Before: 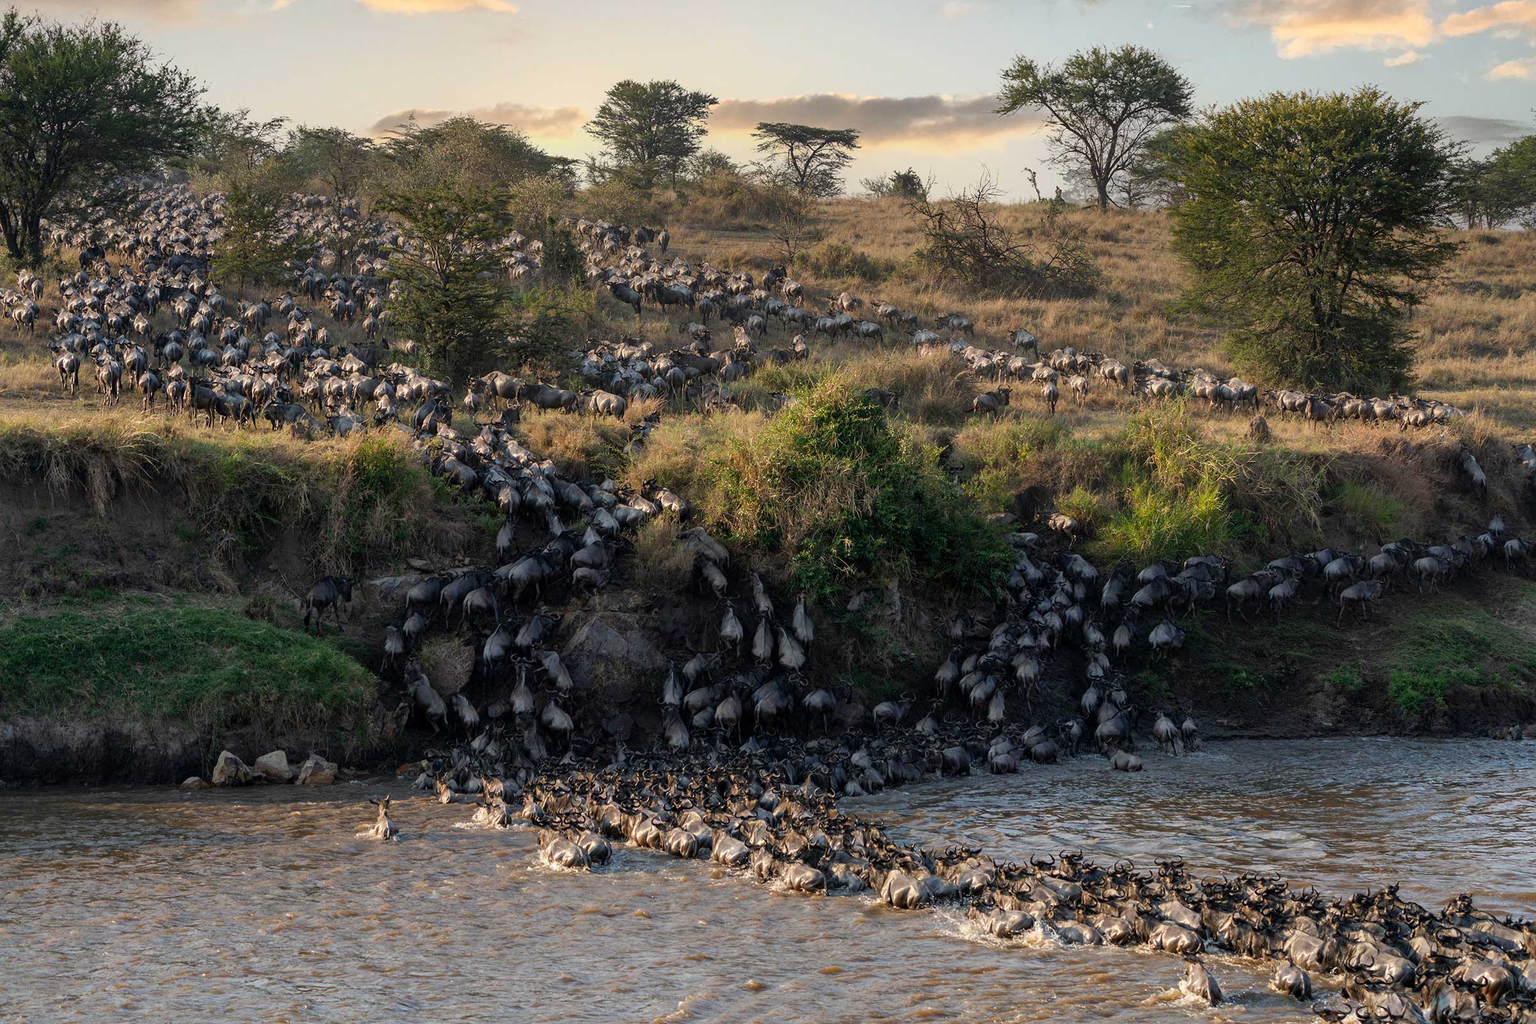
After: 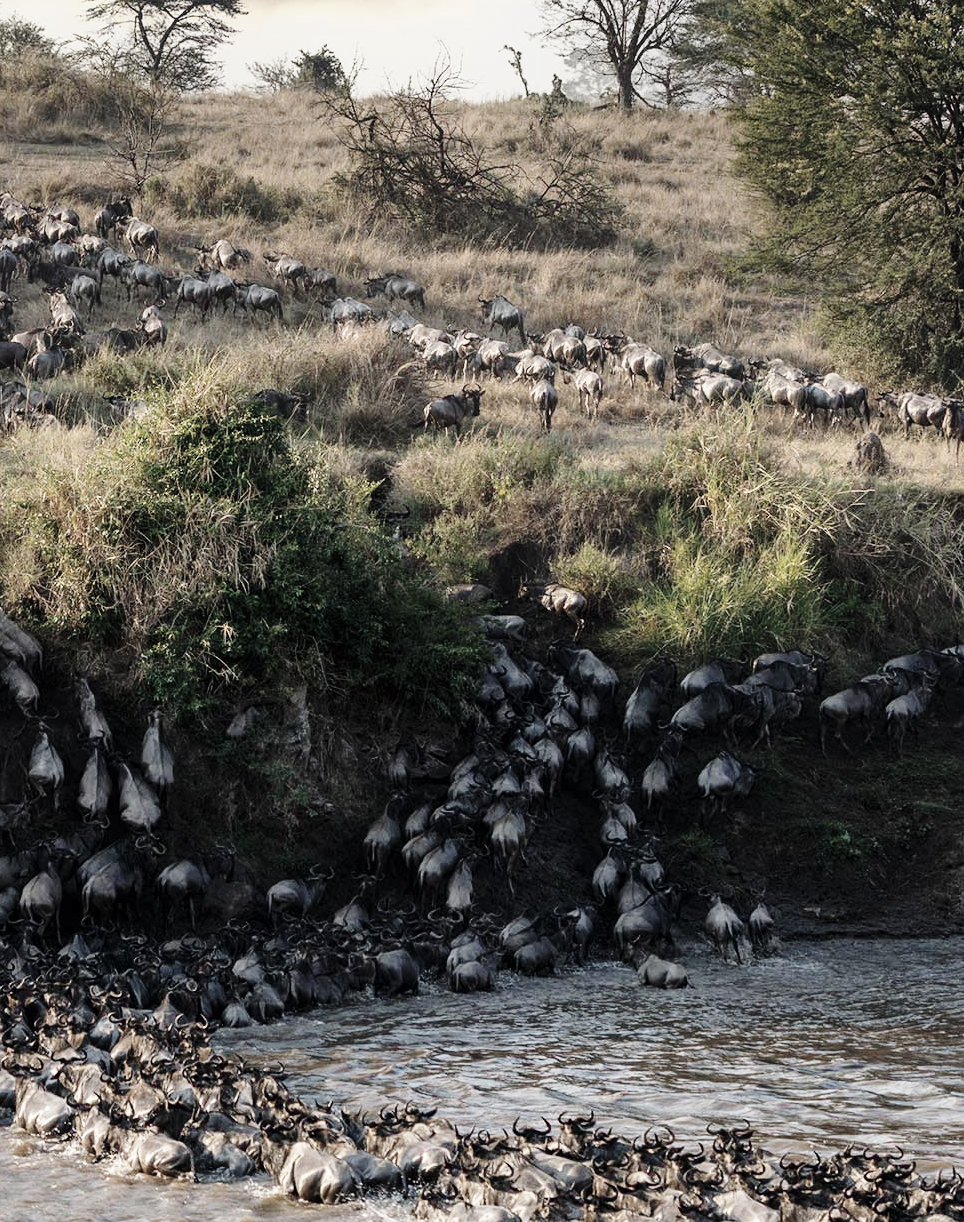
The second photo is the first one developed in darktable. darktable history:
base curve: curves: ch0 [(0, 0) (0.028, 0.03) (0.121, 0.232) (0.46, 0.748) (0.859, 0.968) (1, 1)], preserve colors none
color zones: curves: ch0 [(0, 0.6) (0.129, 0.508) (0.193, 0.483) (0.429, 0.5) (0.571, 0.5) (0.714, 0.5) (0.857, 0.5) (1, 0.6)]; ch1 [(0, 0.481) (0.112, 0.245) (0.213, 0.223) (0.429, 0.233) (0.571, 0.231) (0.683, 0.242) (0.857, 0.296) (1, 0.481)]
crop: left 45.736%, top 13.588%, right 14.09%, bottom 10.021%
